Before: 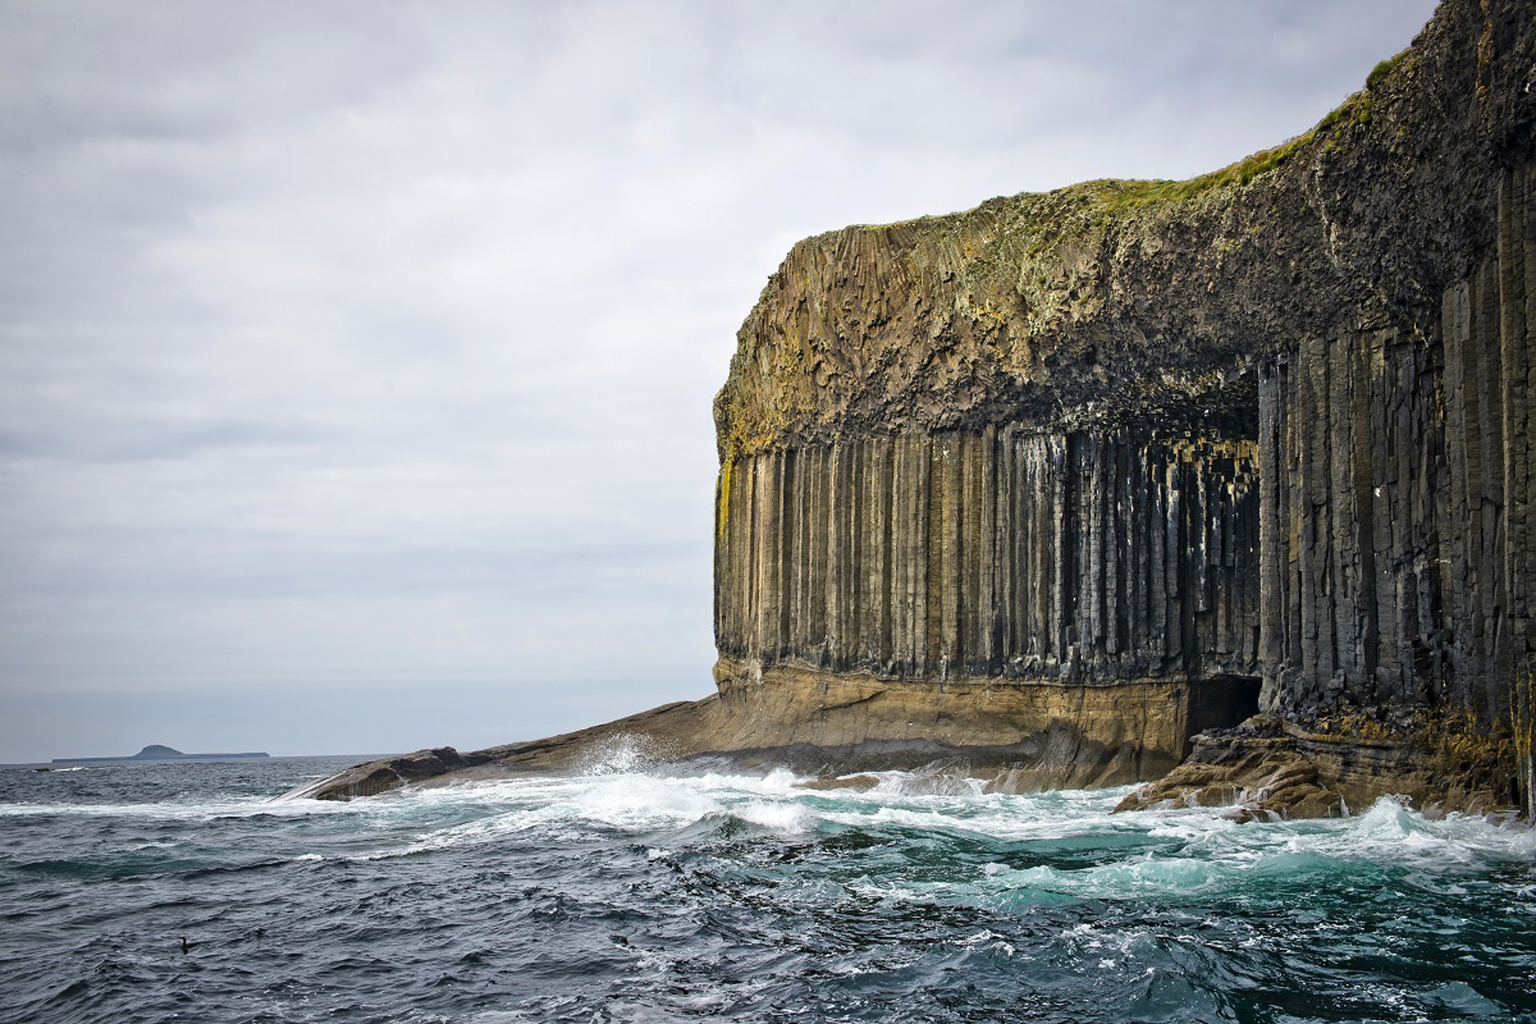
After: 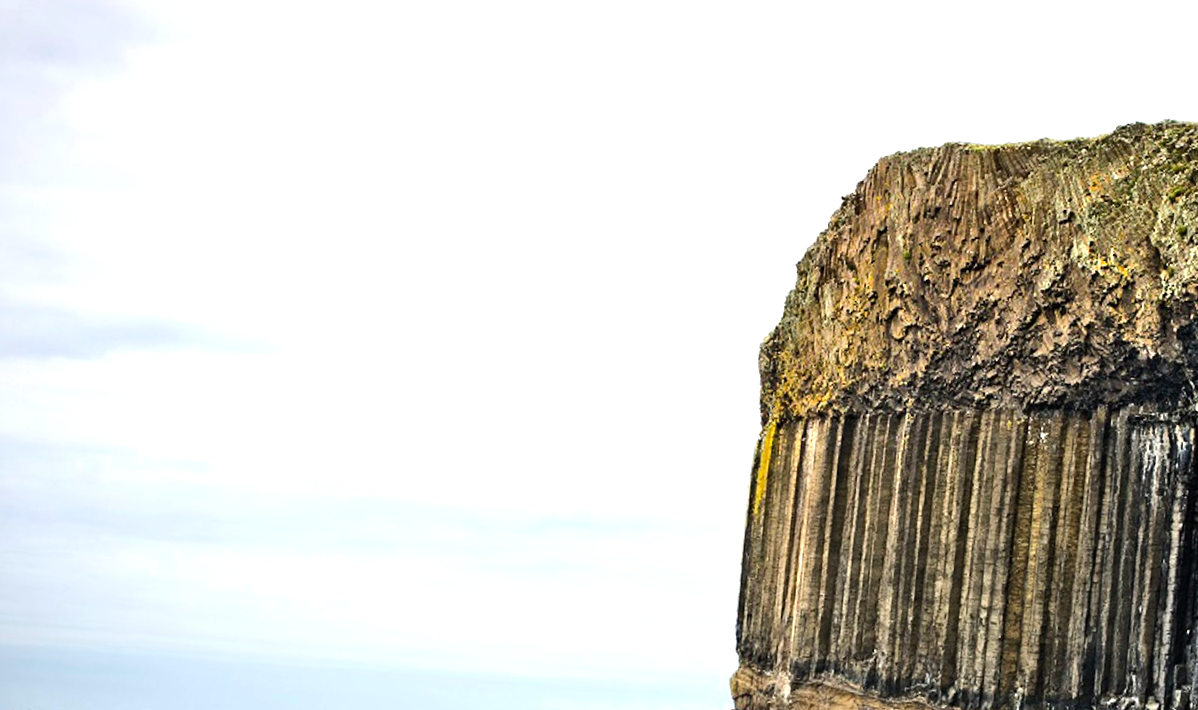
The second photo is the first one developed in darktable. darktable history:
crop and rotate: angle -4.99°, left 2.122%, top 6.945%, right 27.566%, bottom 30.519%
tone equalizer: -8 EV -0.75 EV, -7 EV -0.7 EV, -6 EV -0.6 EV, -5 EV -0.4 EV, -3 EV 0.4 EV, -2 EV 0.6 EV, -1 EV 0.7 EV, +0 EV 0.75 EV, edges refinement/feathering 500, mask exposure compensation -1.57 EV, preserve details no
